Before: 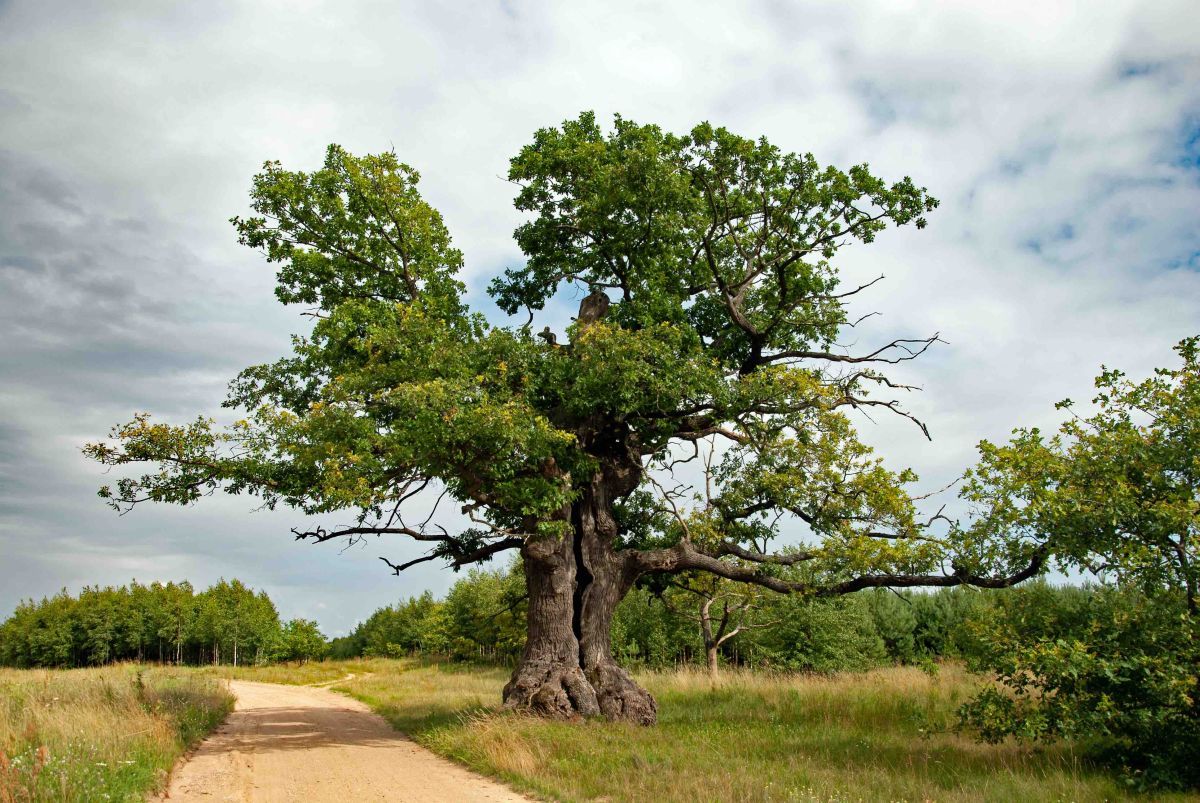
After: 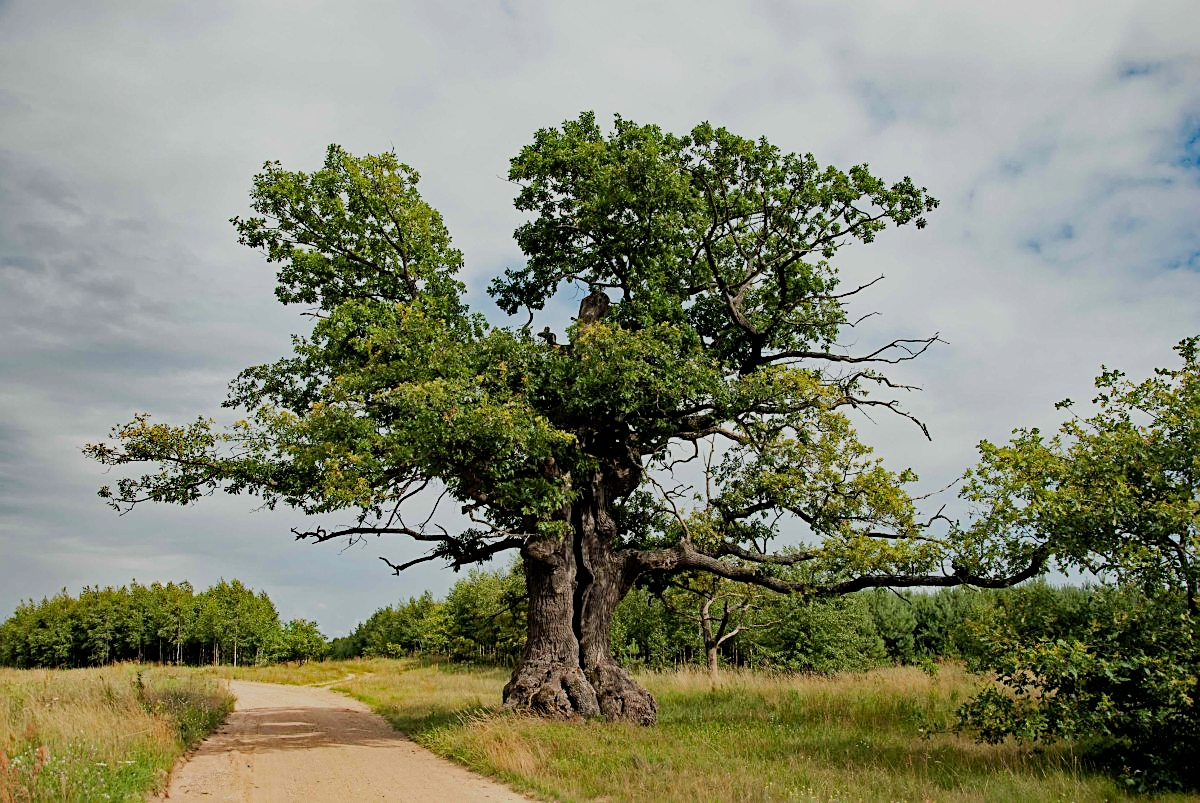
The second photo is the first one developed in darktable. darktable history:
filmic rgb: black relative exposure -6.98 EV, white relative exposure 5.63 EV, hardness 2.86
sharpen: on, module defaults
